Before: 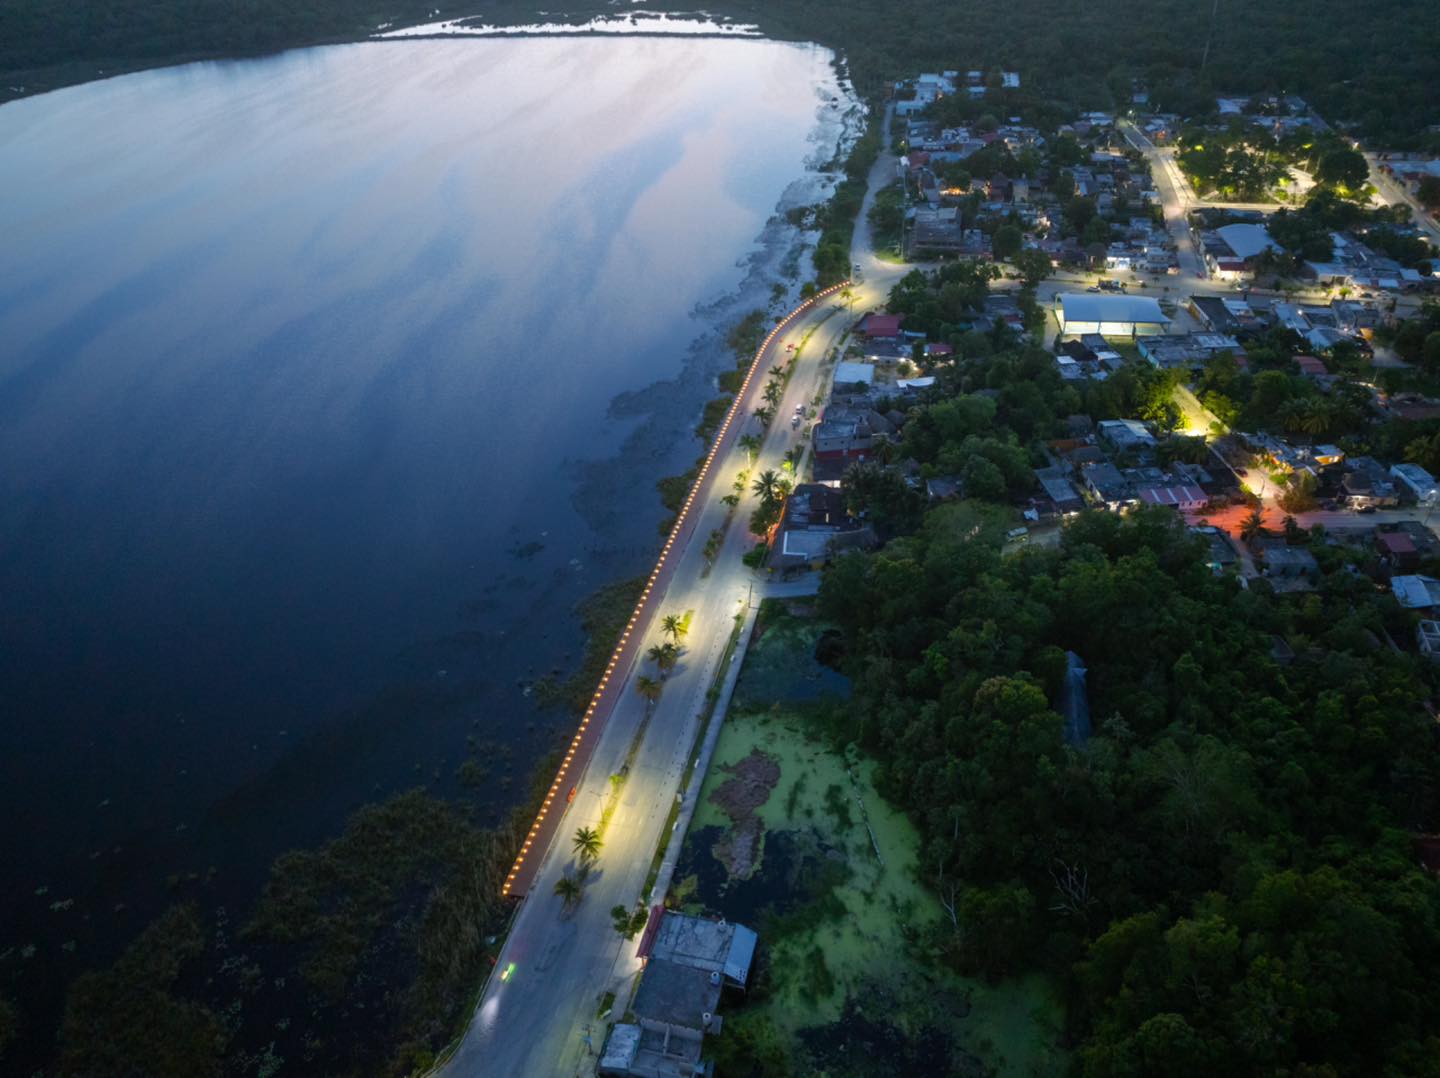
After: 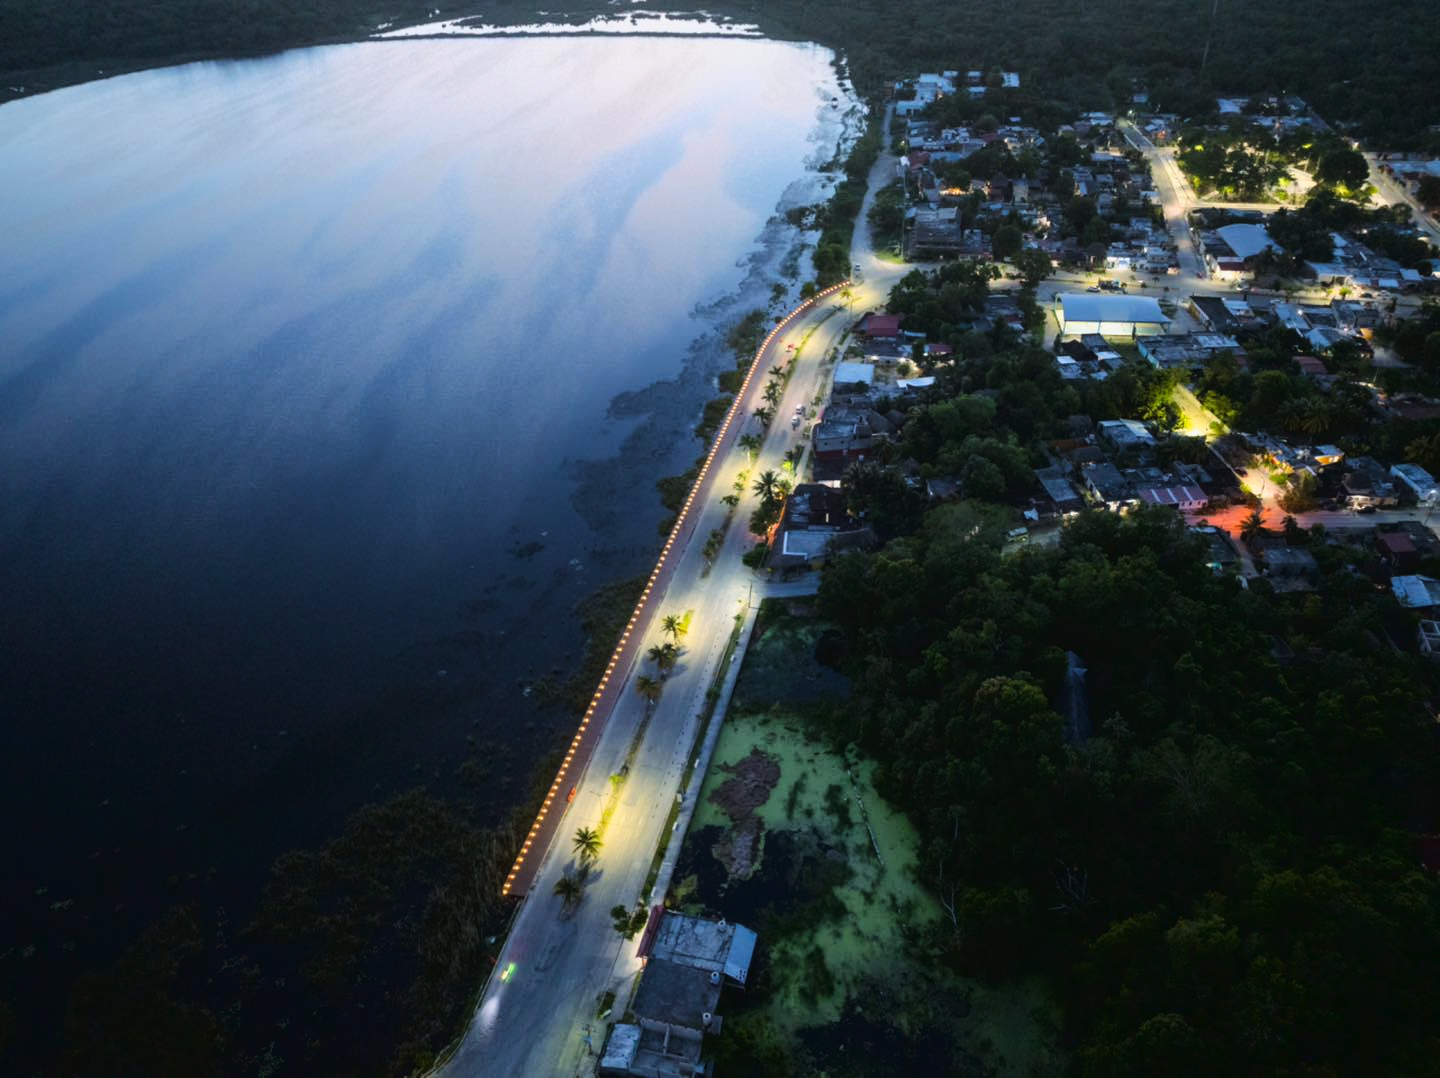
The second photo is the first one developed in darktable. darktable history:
tone curve: curves: ch0 [(0, 0.023) (0.104, 0.058) (0.21, 0.162) (0.469, 0.524) (0.579, 0.65) (0.725, 0.8) (0.858, 0.903) (1, 0.974)]; ch1 [(0, 0) (0.414, 0.395) (0.447, 0.447) (0.502, 0.501) (0.521, 0.512) (0.57, 0.563) (0.618, 0.61) (0.654, 0.642) (1, 1)]; ch2 [(0, 0) (0.356, 0.408) (0.437, 0.453) (0.492, 0.485) (0.524, 0.508) (0.566, 0.567) (0.595, 0.604) (1, 1)], color space Lab, linked channels, preserve colors none
